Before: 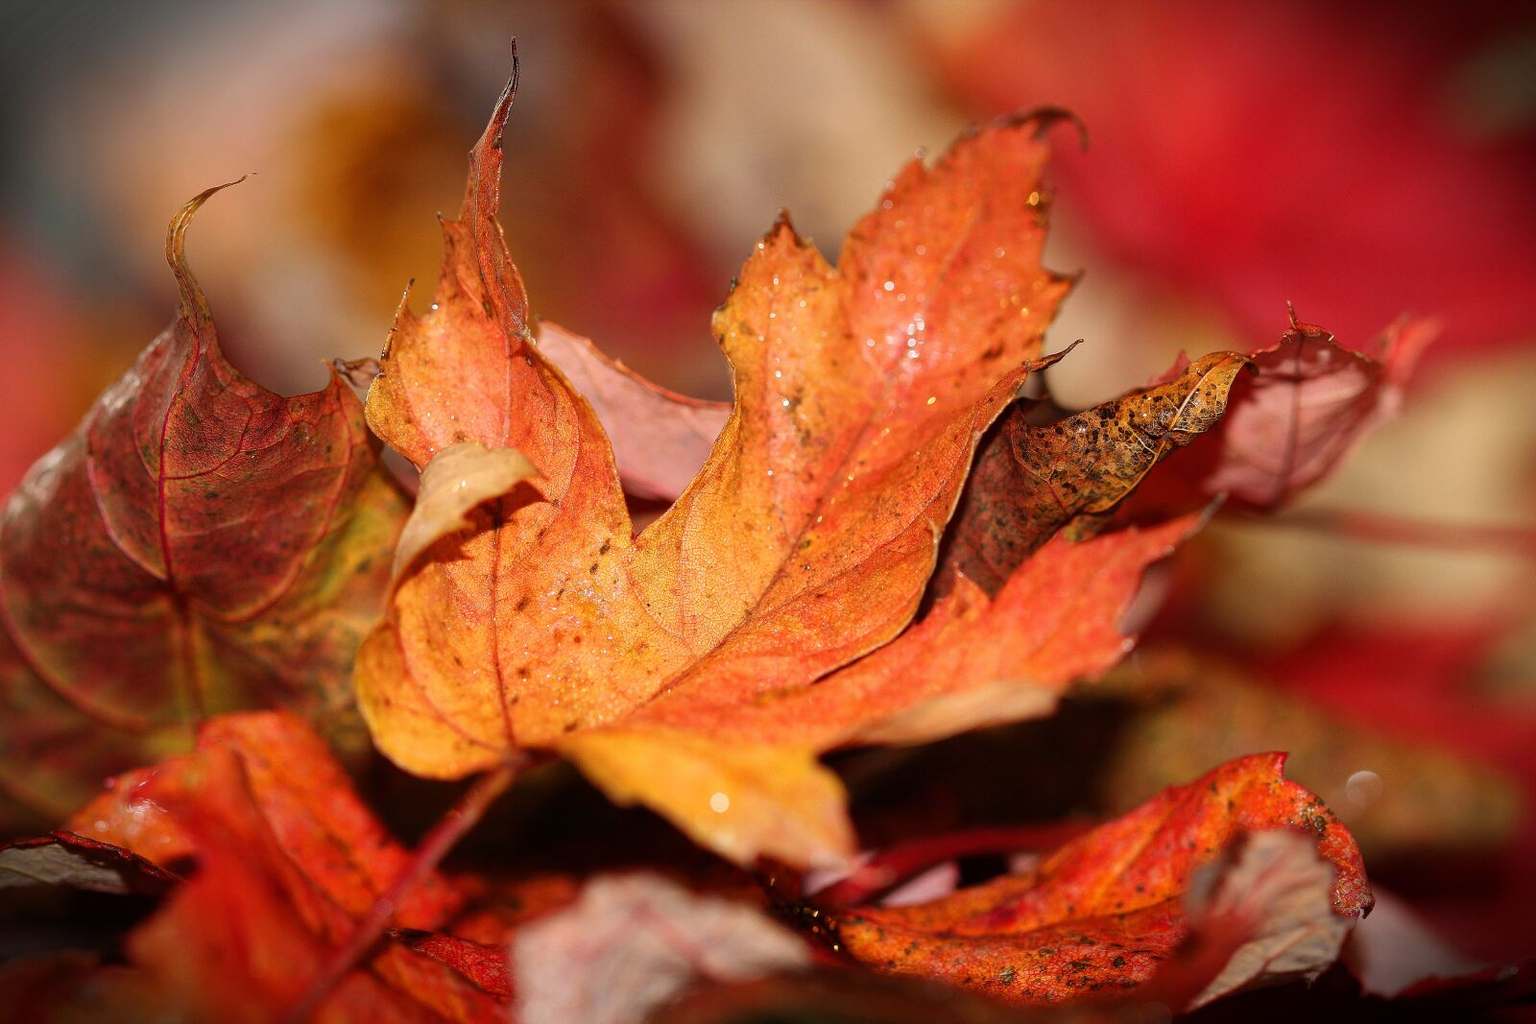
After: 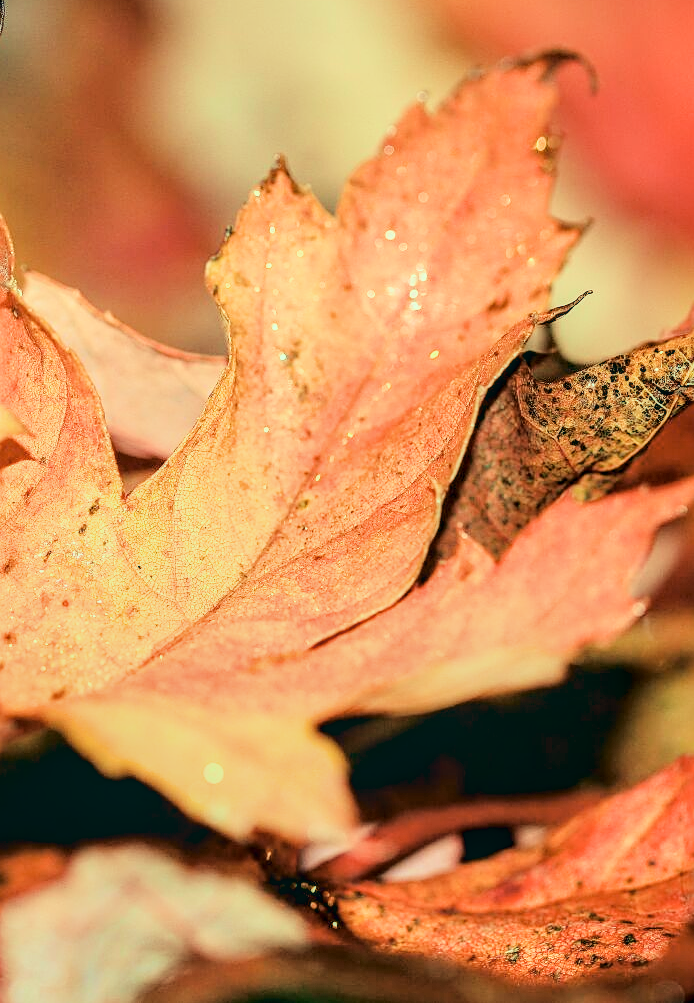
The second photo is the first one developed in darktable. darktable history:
color correction: highlights a* -19.59, highlights b* 9.8, shadows a* -19.75, shadows b* -11.07
filmic rgb: black relative exposure -7.65 EV, white relative exposure 4.56 EV, hardness 3.61
exposure: black level correction 0, exposure 1.199 EV, compensate highlight preservation false
crop: left 33.54%, top 5.951%, right 23.069%
local contrast: detail 130%
sharpen: on, module defaults
tone curve: curves: ch0 [(0, 0.021) (0.049, 0.044) (0.152, 0.14) (0.328, 0.377) (0.473, 0.543) (0.641, 0.705) (0.868, 0.887) (1, 0.969)]; ch1 [(0, 0) (0.322, 0.328) (0.43, 0.425) (0.474, 0.466) (0.502, 0.503) (0.522, 0.526) (0.564, 0.591) (0.602, 0.632) (0.677, 0.701) (0.859, 0.885) (1, 1)]; ch2 [(0, 0) (0.33, 0.301) (0.447, 0.44) (0.487, 0.496) (0.502, 0.516) (0.535, 0.554) (0.565, 0.598) (0.618, 0.629) (1, 1)], color space Lab, independent channels, preserve colors none
